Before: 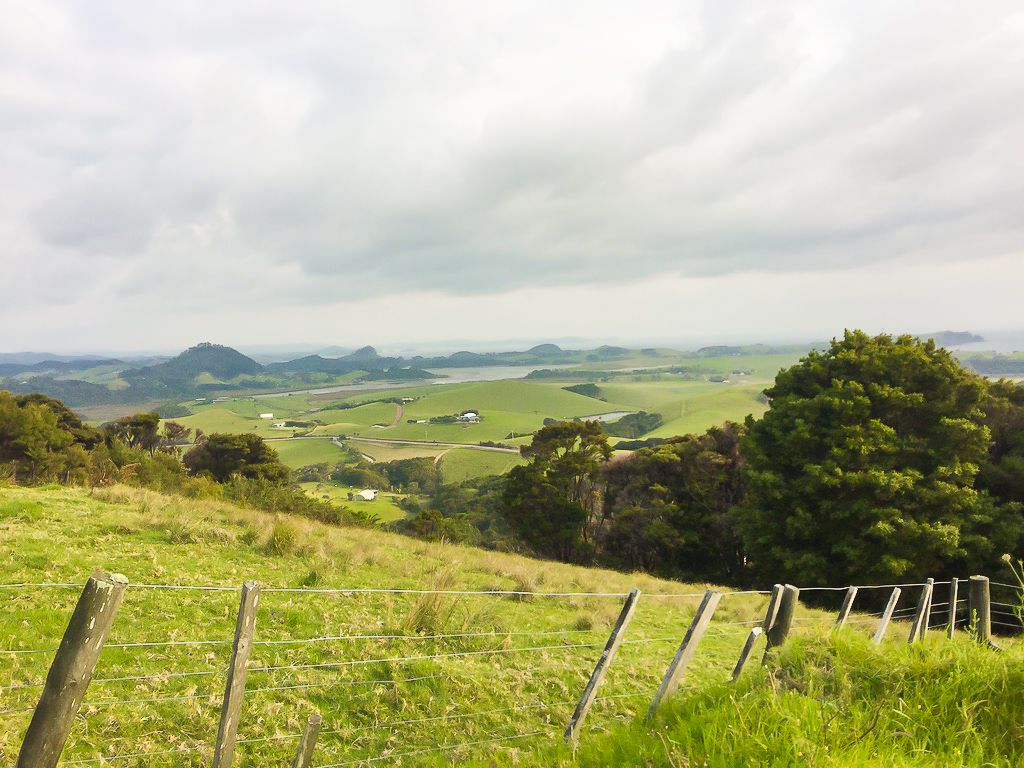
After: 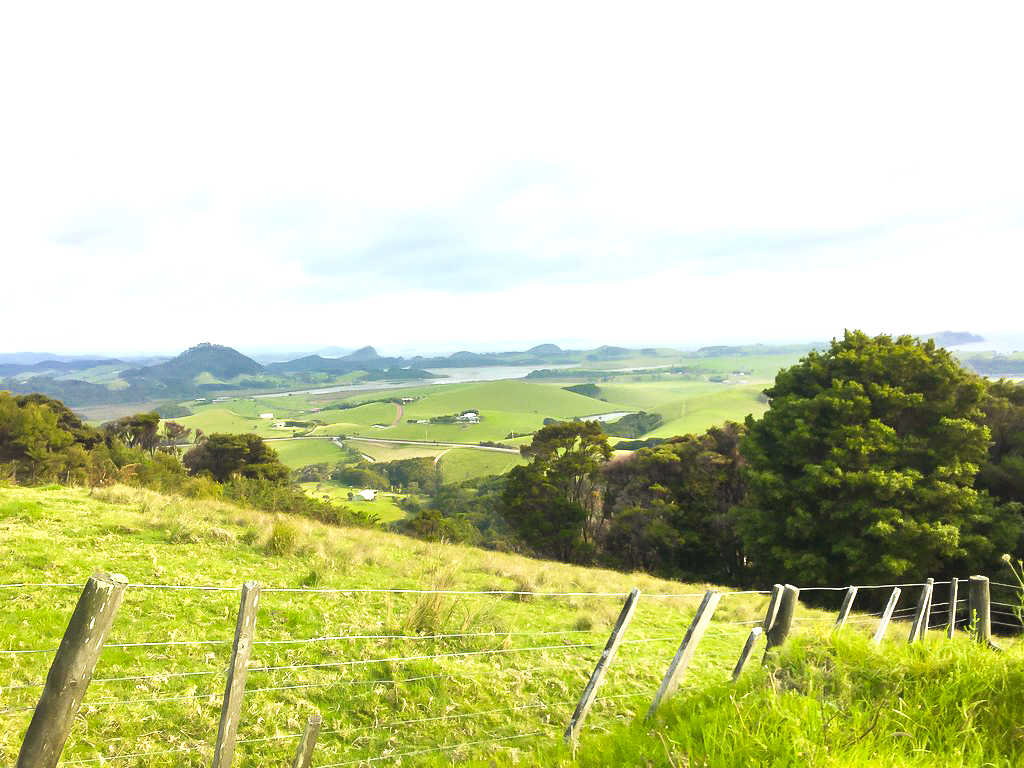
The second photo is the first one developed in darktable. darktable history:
white balance: red 0.954, blue 1.079
exposure: exposure 0.669 EV, compensate highlight preservation false
color correction: highlights b* 3
rotate and perspective: crop left 0, crop top 0
